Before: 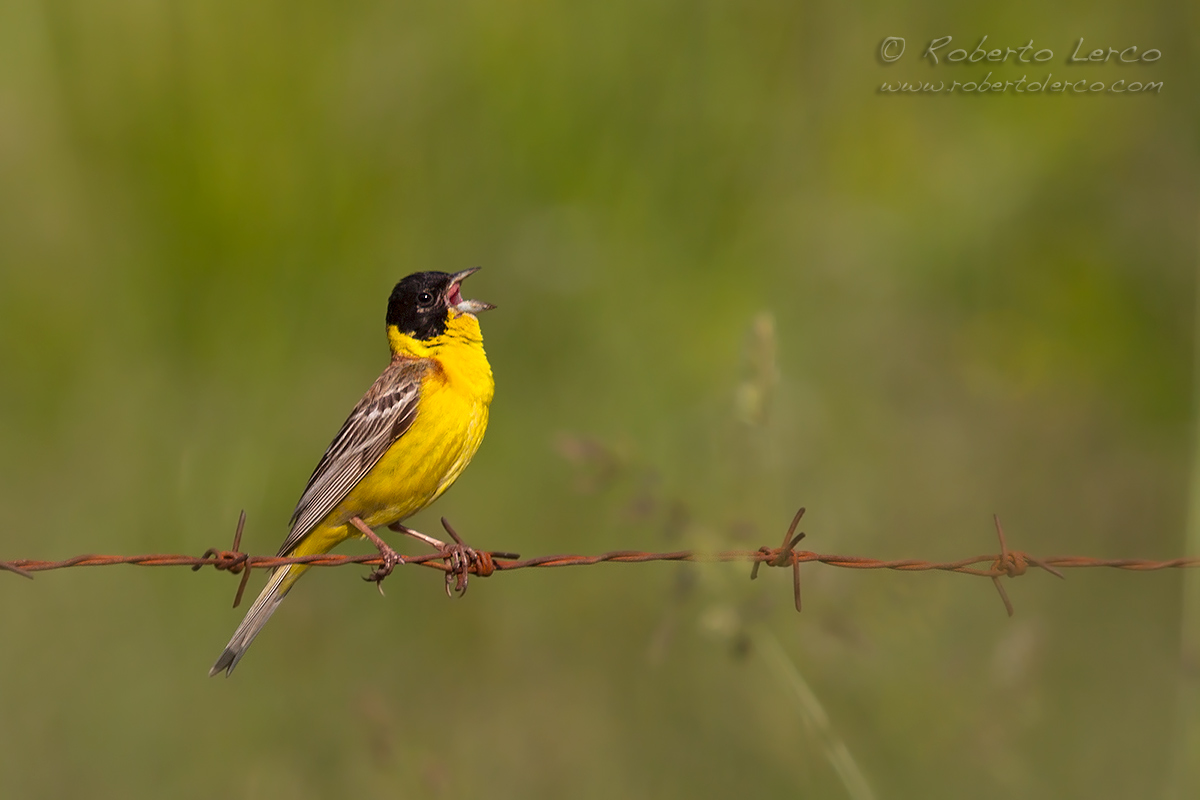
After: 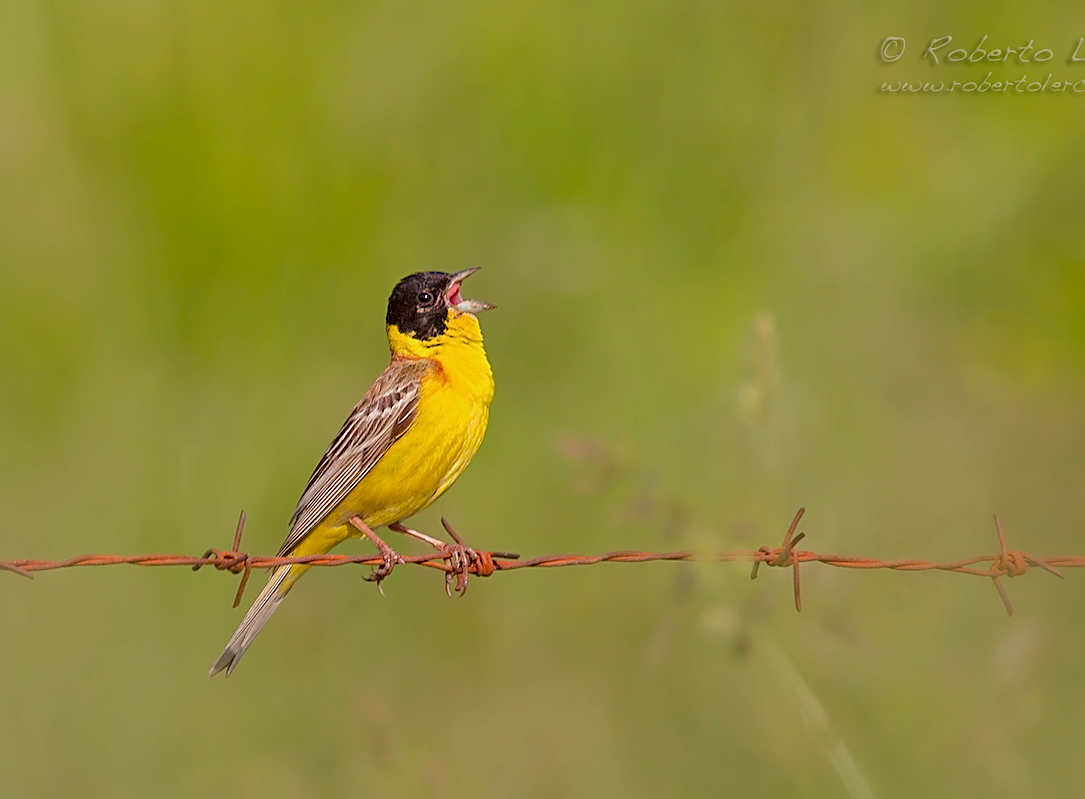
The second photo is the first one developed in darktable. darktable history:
sharpen: on, module defaults
tone curve: curves: ch0 [(0, 0) (0.004, 0.008) (0.077, 0.156) (0.169, 0.29) (0.774, 0.774) (0.988, 0.926)], color space Lab, linked channels, preserve colors none
crop: right 9.509%, bottom 0.031%
